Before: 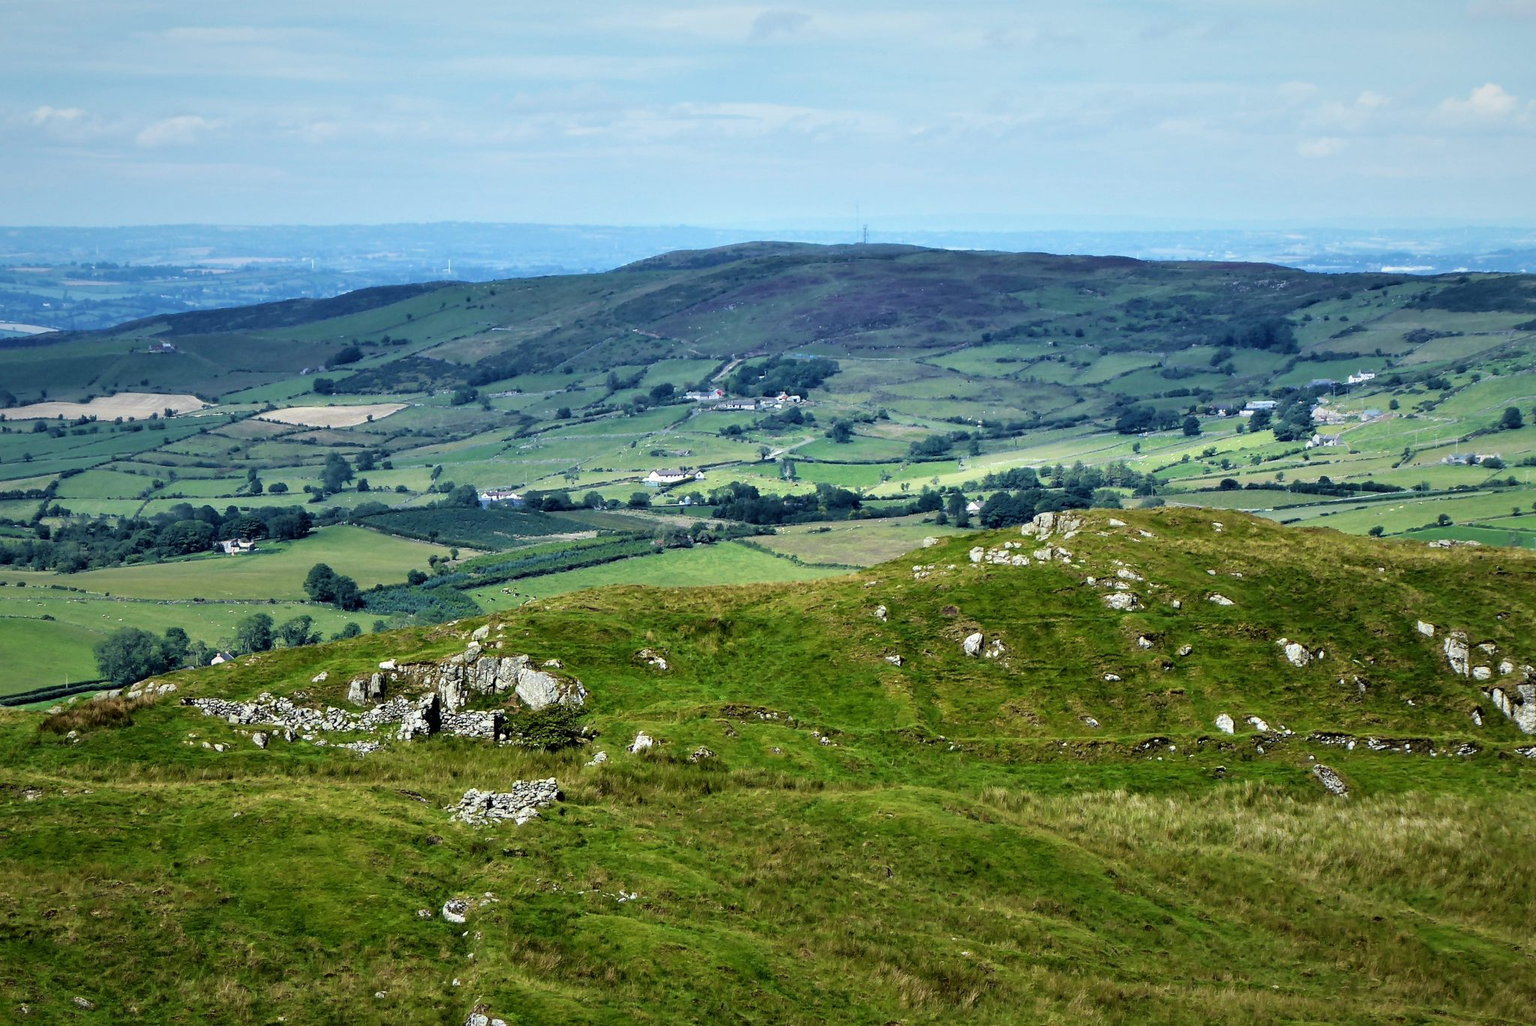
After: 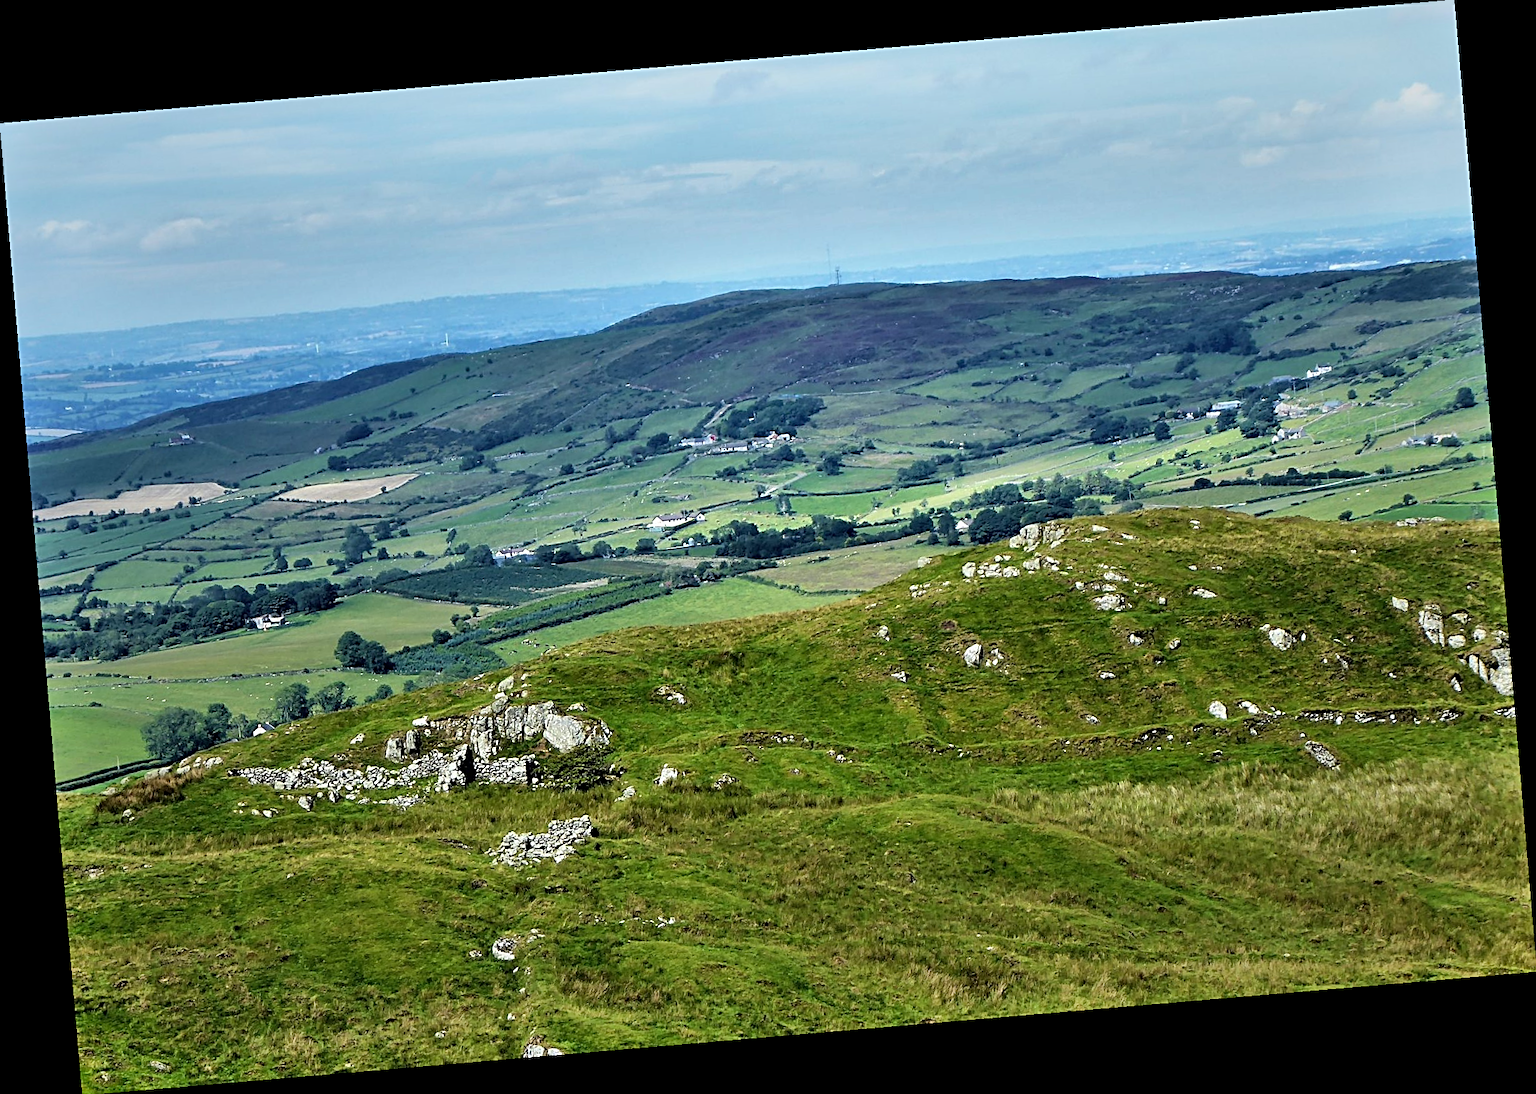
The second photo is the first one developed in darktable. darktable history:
rotate and perspective: rotation -4.86°, automatic cropping off
shadows and highlights: radius 100.41, shadows 50.55, highlights -64.36, highlights color adjustment 49.82%, soften with gaussian
sharpen: radius 2.543, amount 0.636
